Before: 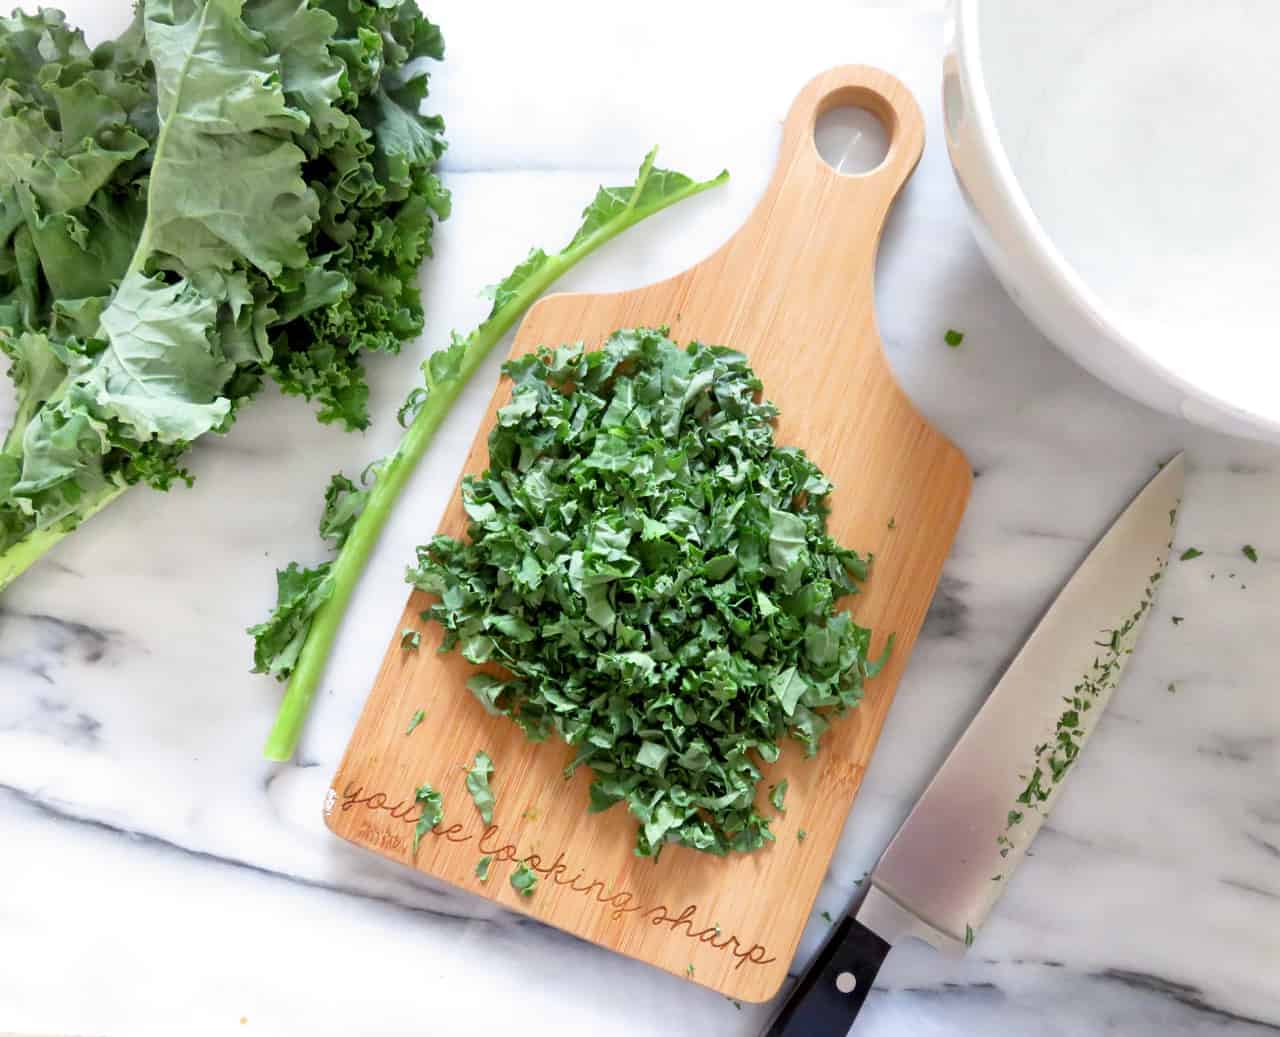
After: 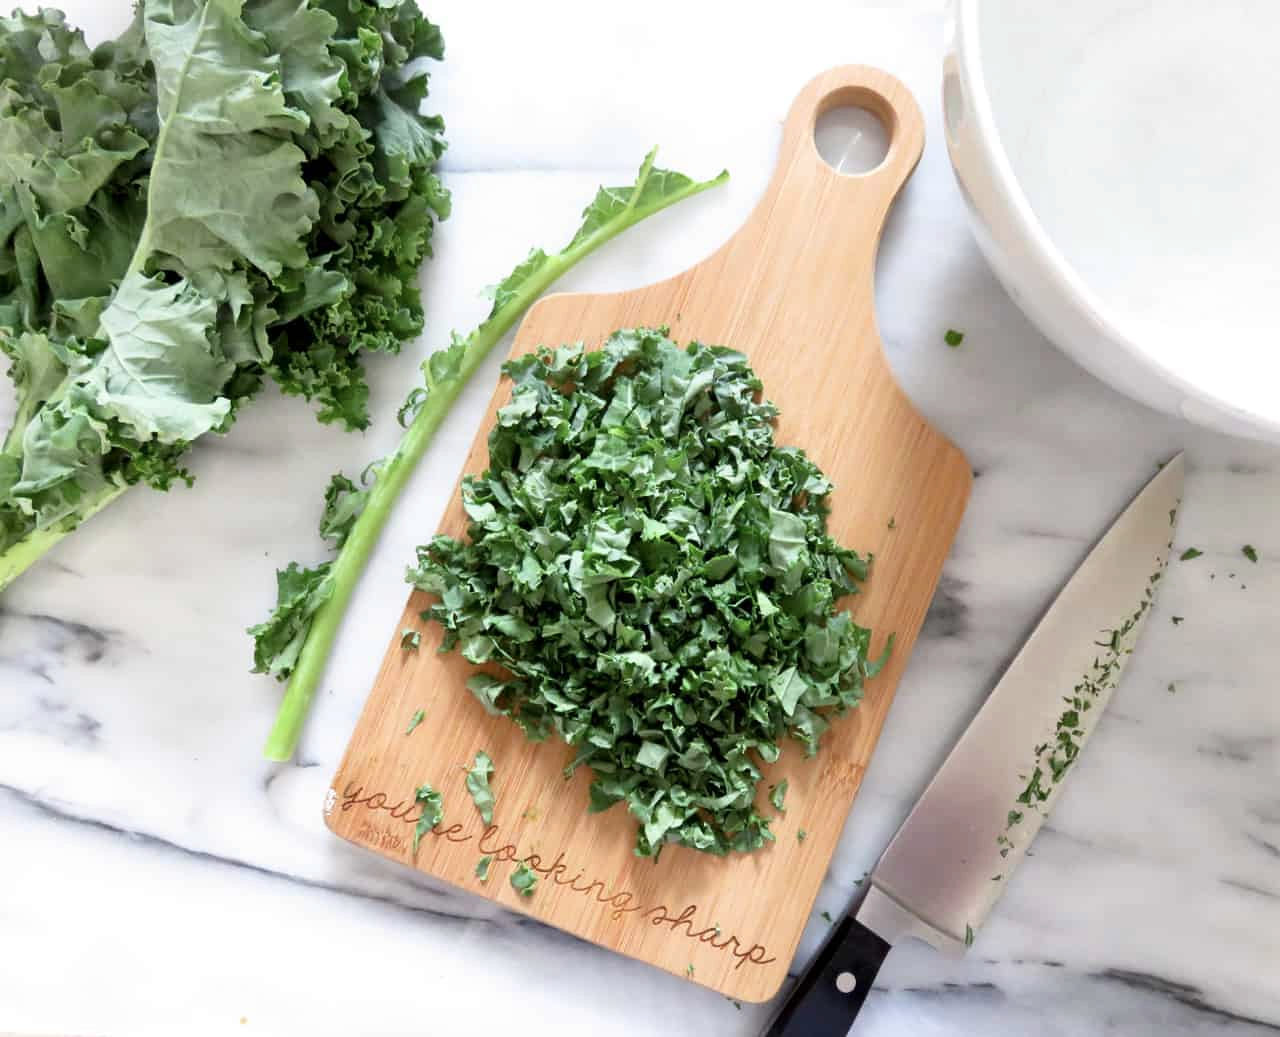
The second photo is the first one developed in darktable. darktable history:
contrast brightness saturation: contrast 0.106, saturation -0.159
